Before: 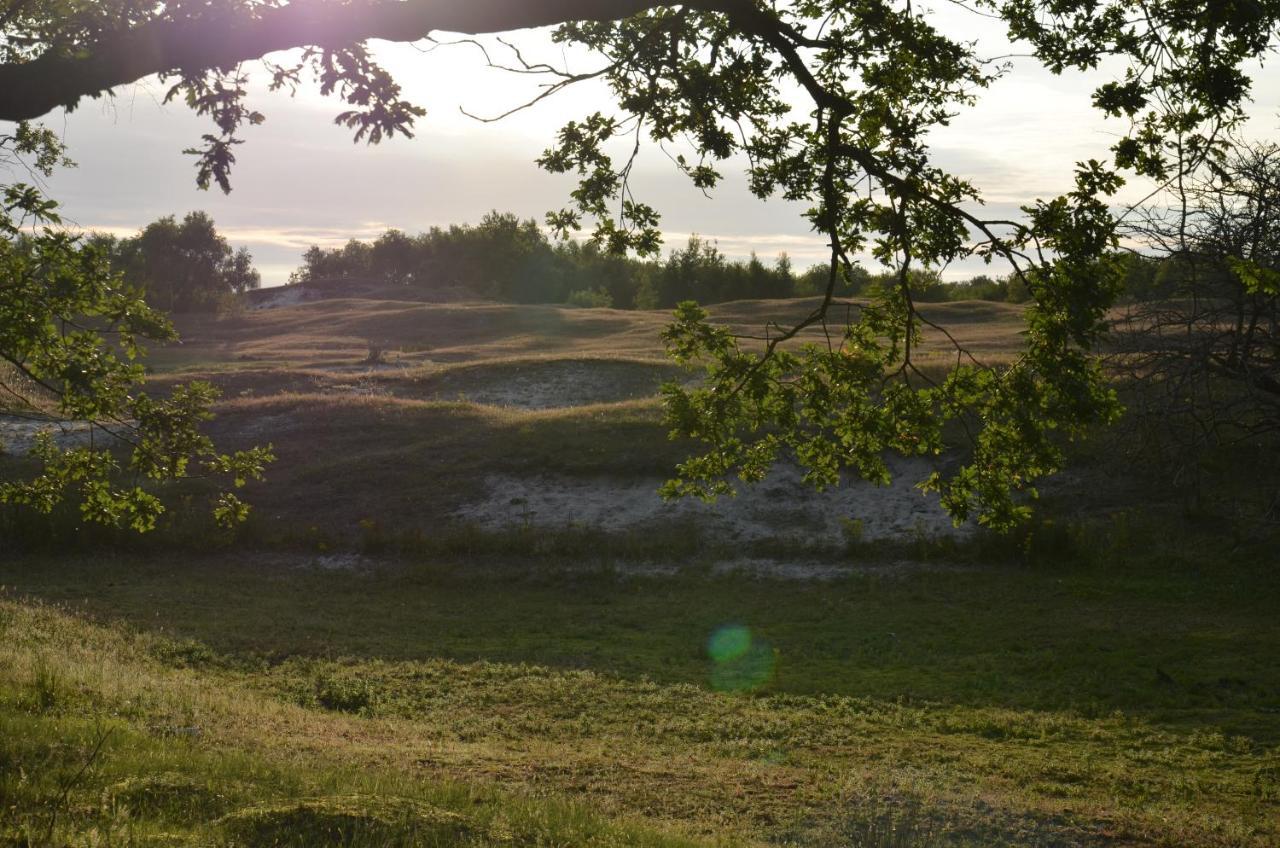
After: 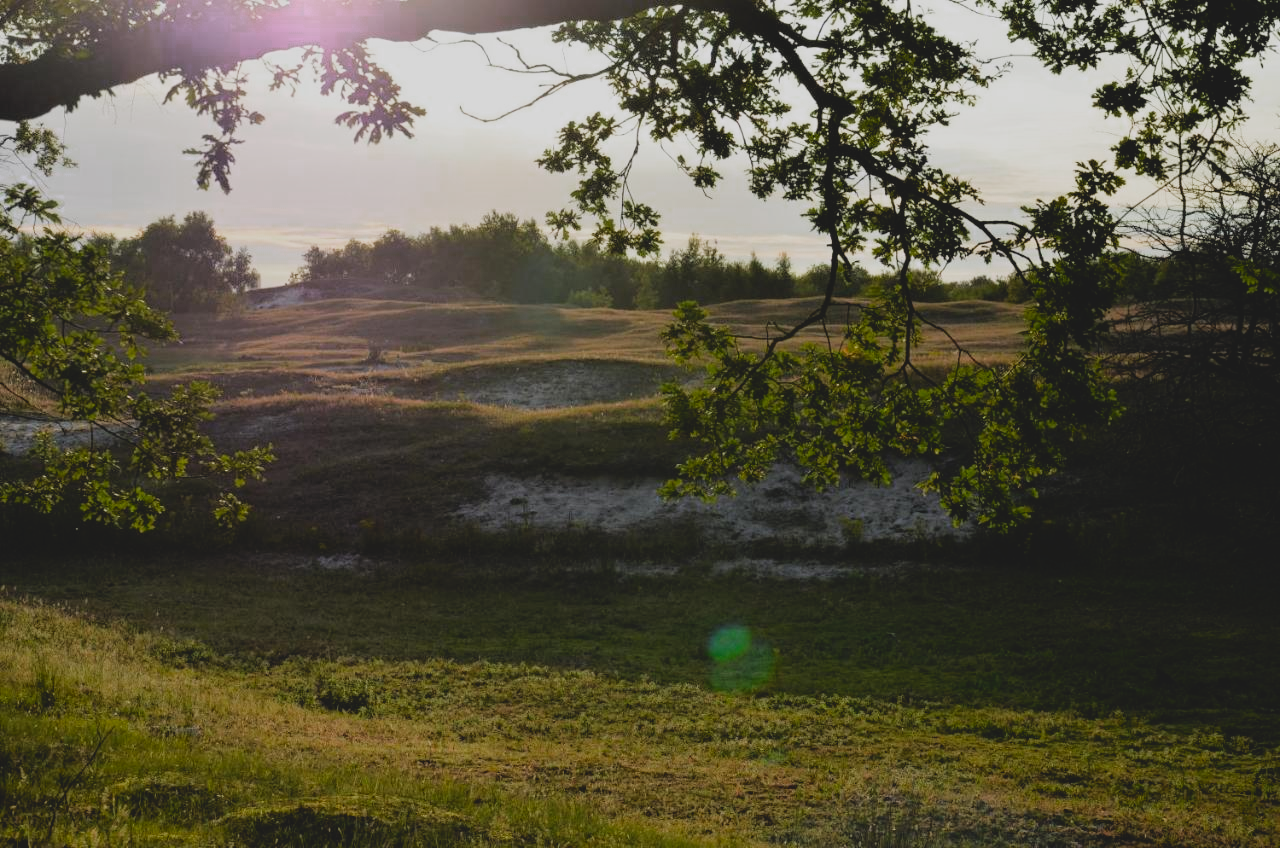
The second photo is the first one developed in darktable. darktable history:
contrast brightness saturation: contrast -0.19, saturation 0.19
color zones: curves: ch0 [(0.203, 0.433) (0.607, 0.517) (0.697, 0.696) (0.705, 0.897)]
filmic rgb: black relative exposure -5 EV, white relative exposure 3.5 EV, hardness 3.19, contrast 1.2, highlights saturation mix -50%
exposure: black level correction 0, exposure 0.2 EV, compensate exposure bias true, compensate highlight preservation false
